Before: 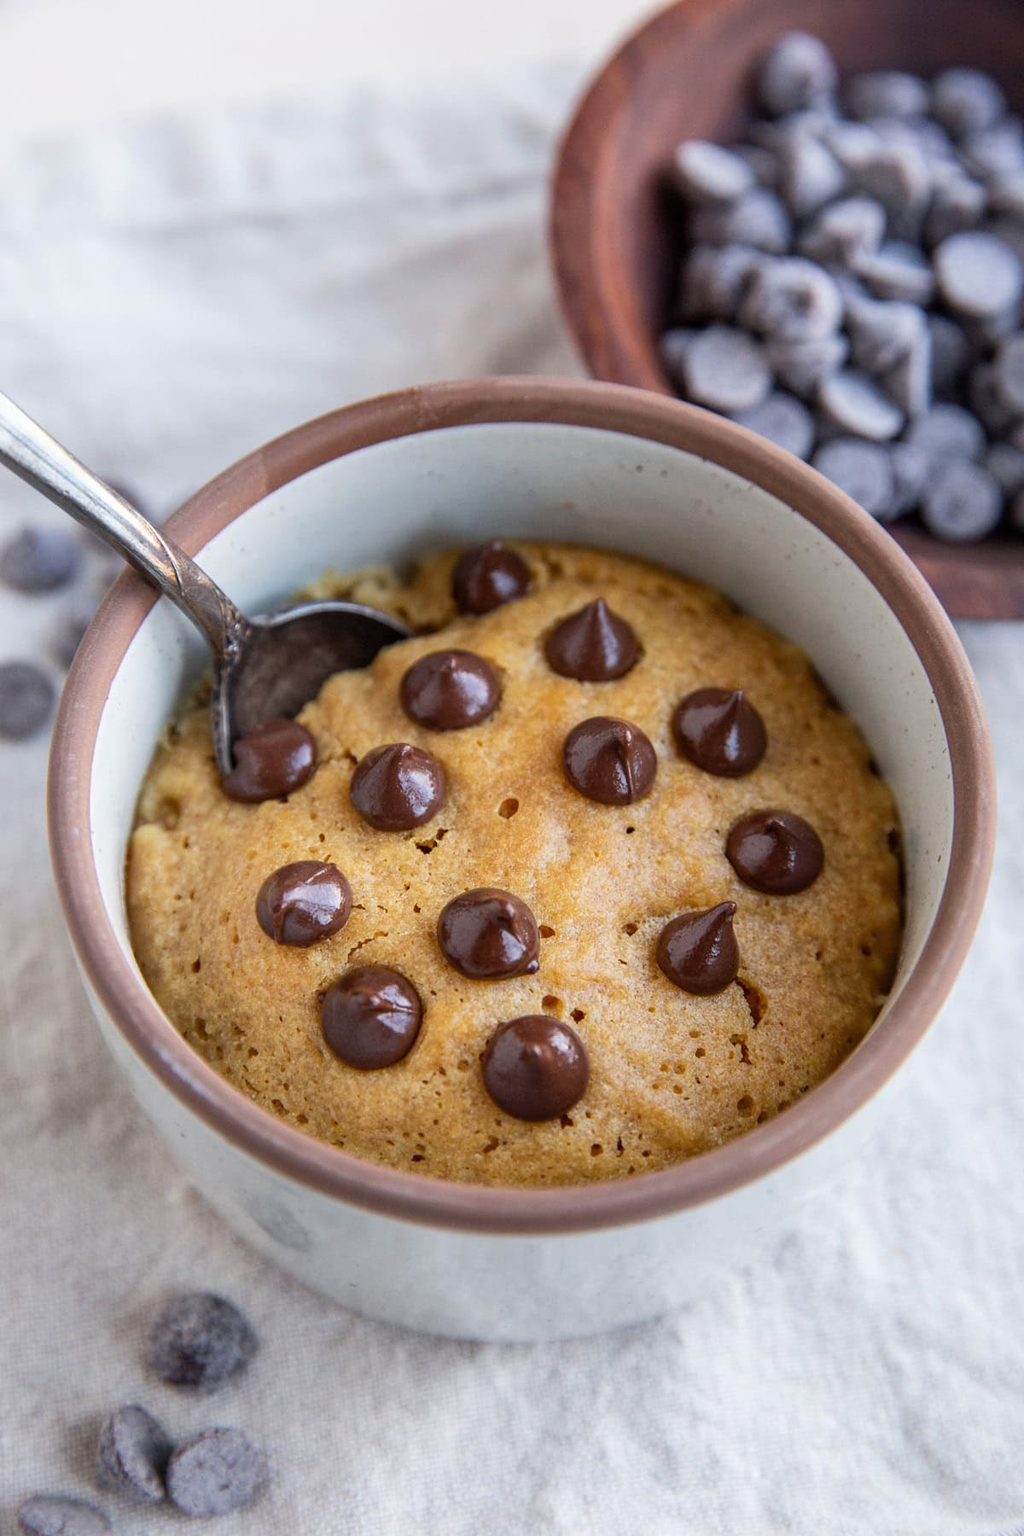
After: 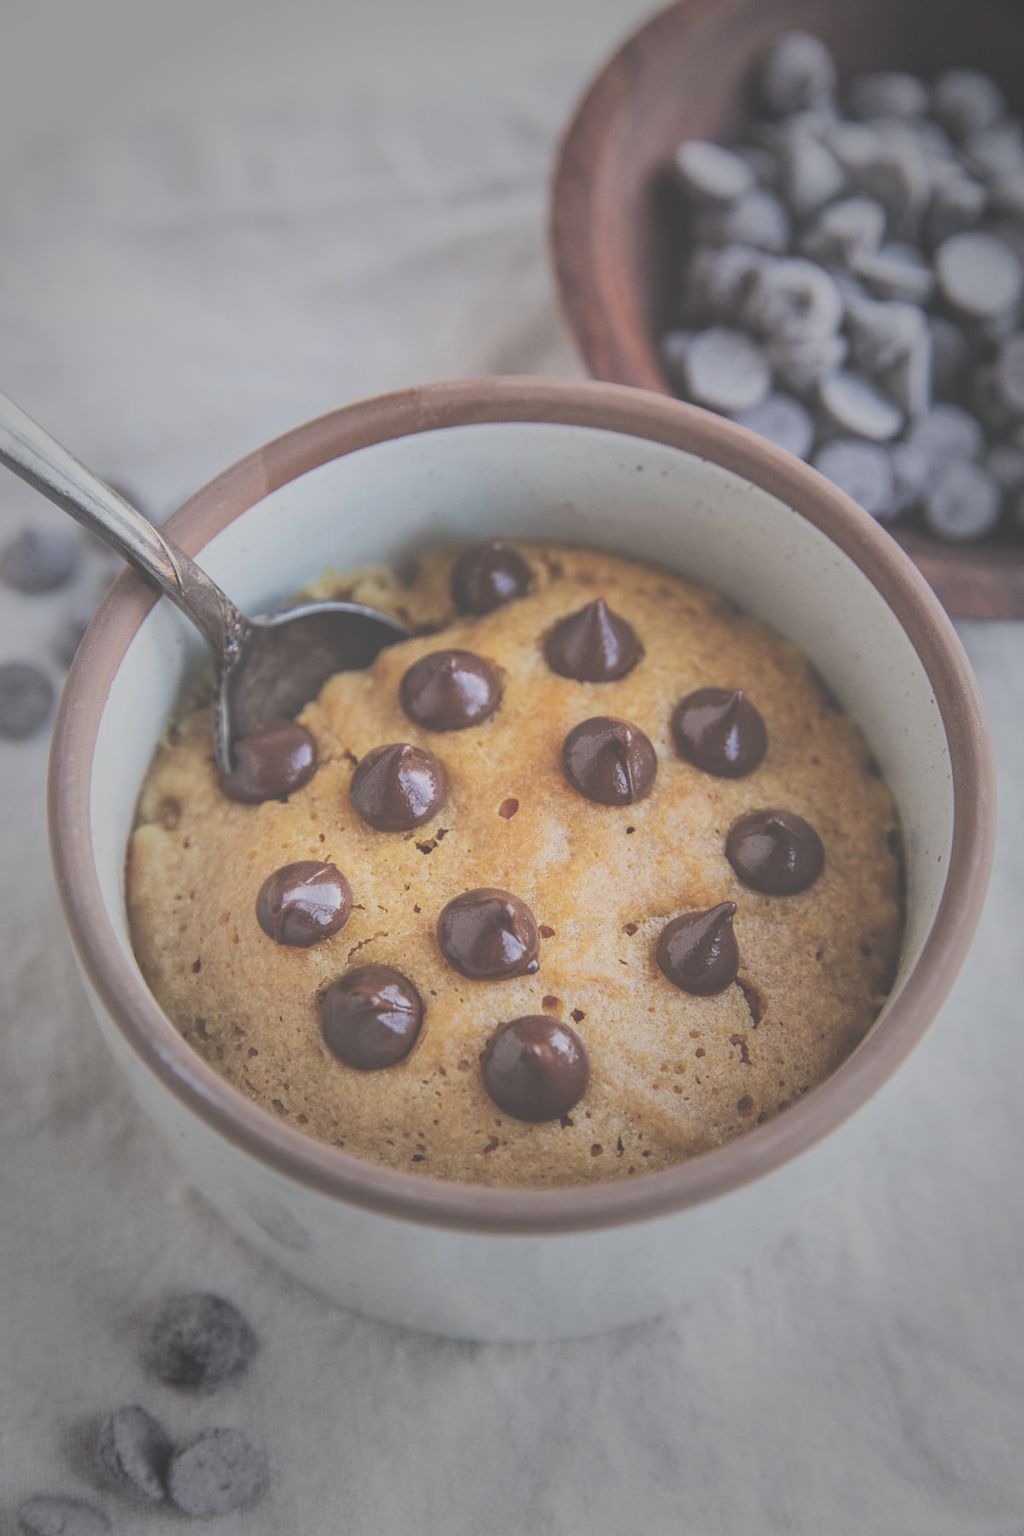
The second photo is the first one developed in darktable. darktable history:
vignetting: fall-off start 32.83%, fall-off radius 64.91%, center (0.039, -0.091), width/height ratio 0.955
exposure: black level correction -0.087, compensate exposure bias true, compensate highlight preservation false
filmic rgb: black relative exposure -7.65 EV, white relative exposure 4.56 EV, hardness 3.61, contrast 1.105
